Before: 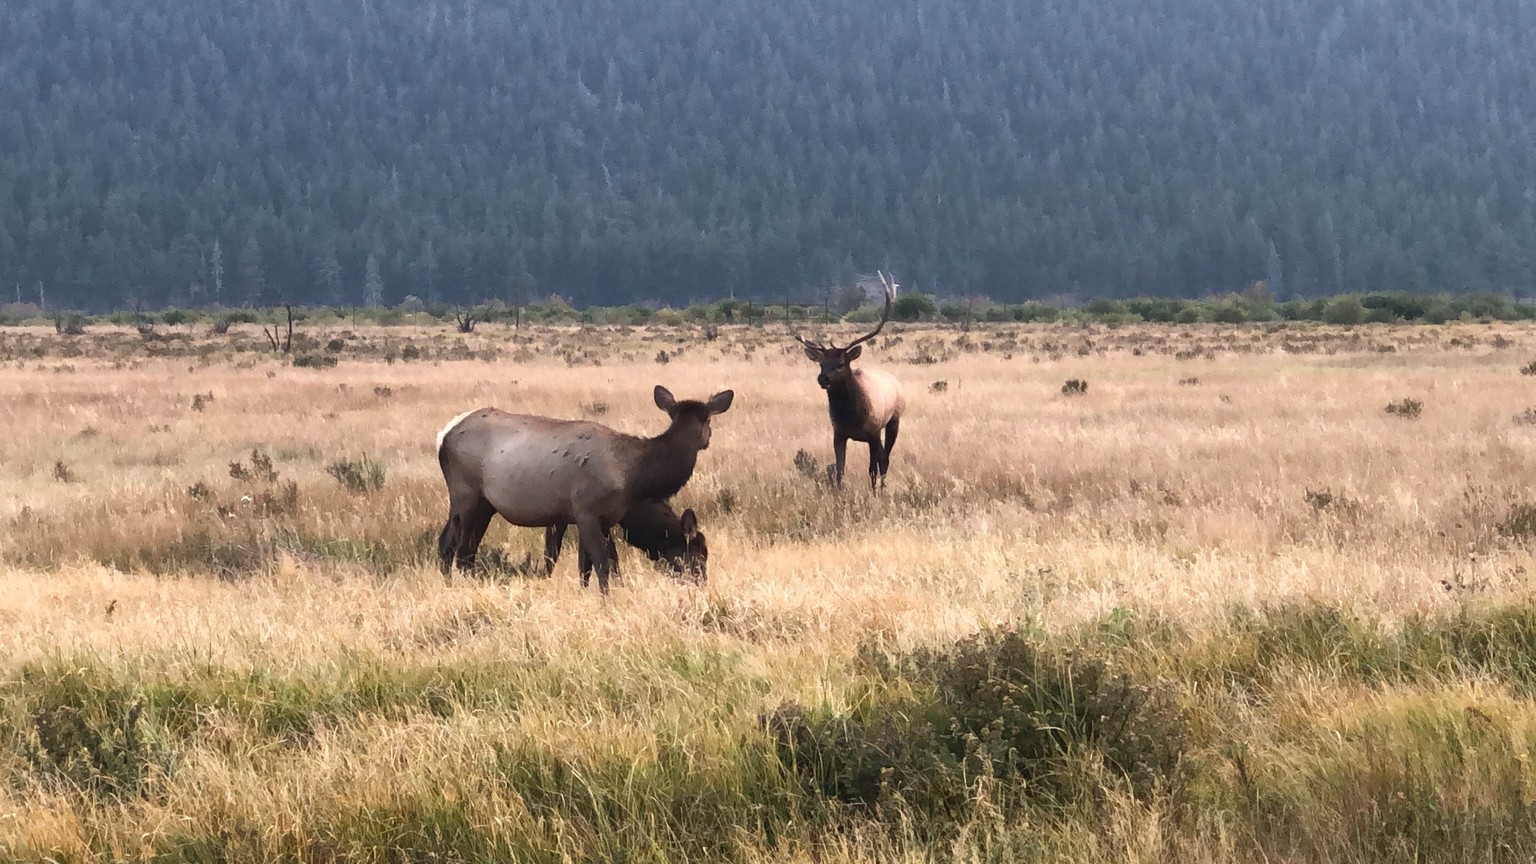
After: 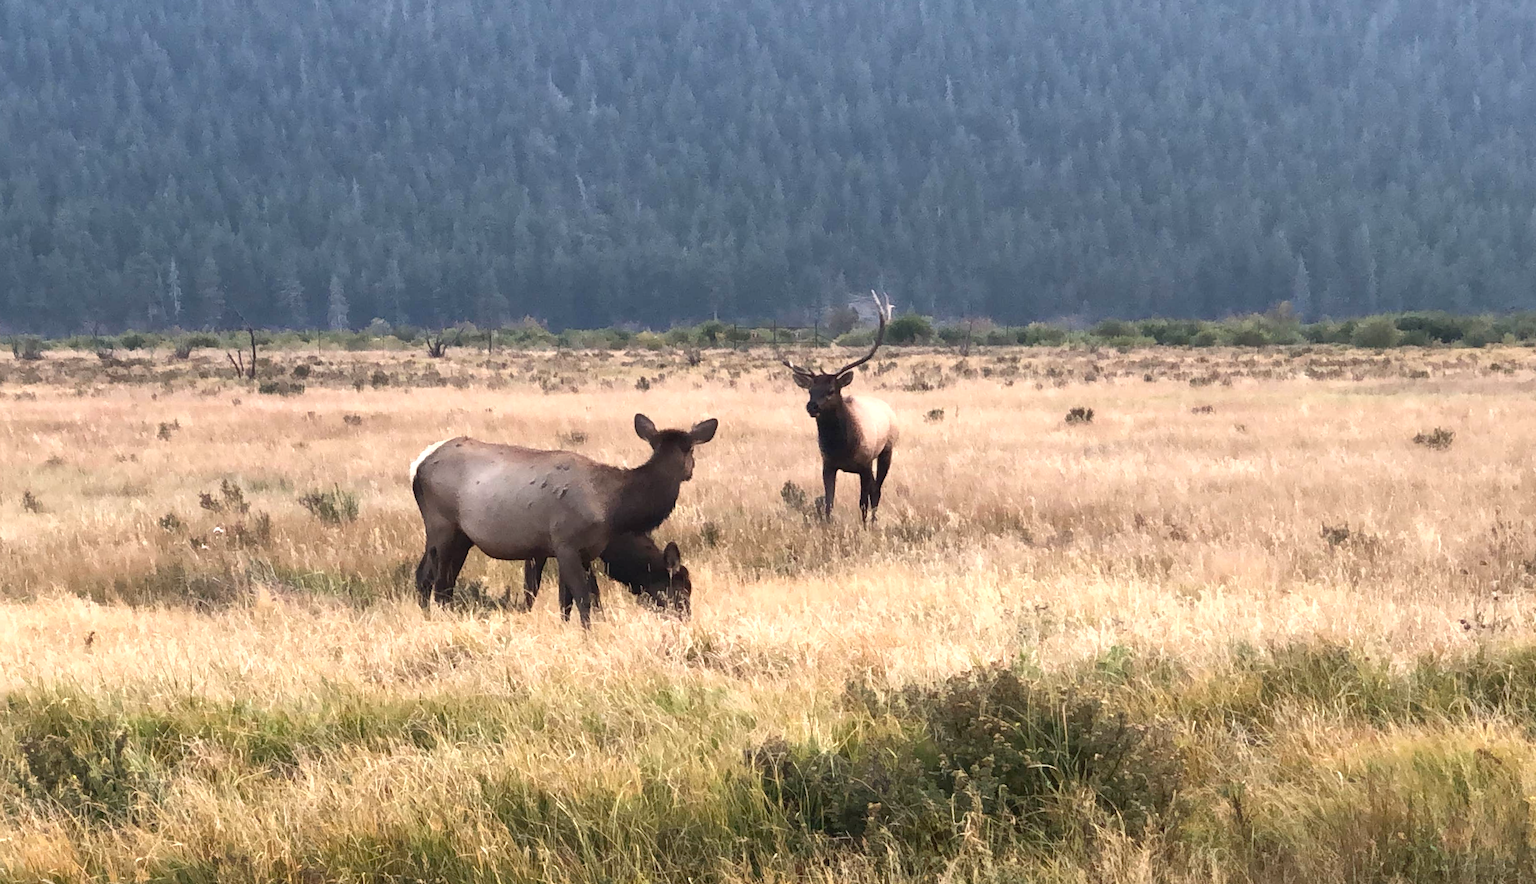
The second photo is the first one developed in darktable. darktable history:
exposure: black level correction 0.001, exposure 0.3 EV, compensate highlight preservation false
rotate and perspective: rotation 0.074°, lens shift (vertical) 0.096, lens shift (horizontal) -0.041, crop left 0.043, crop right 0.952, crop top 0.024, crop bottom 0.979
